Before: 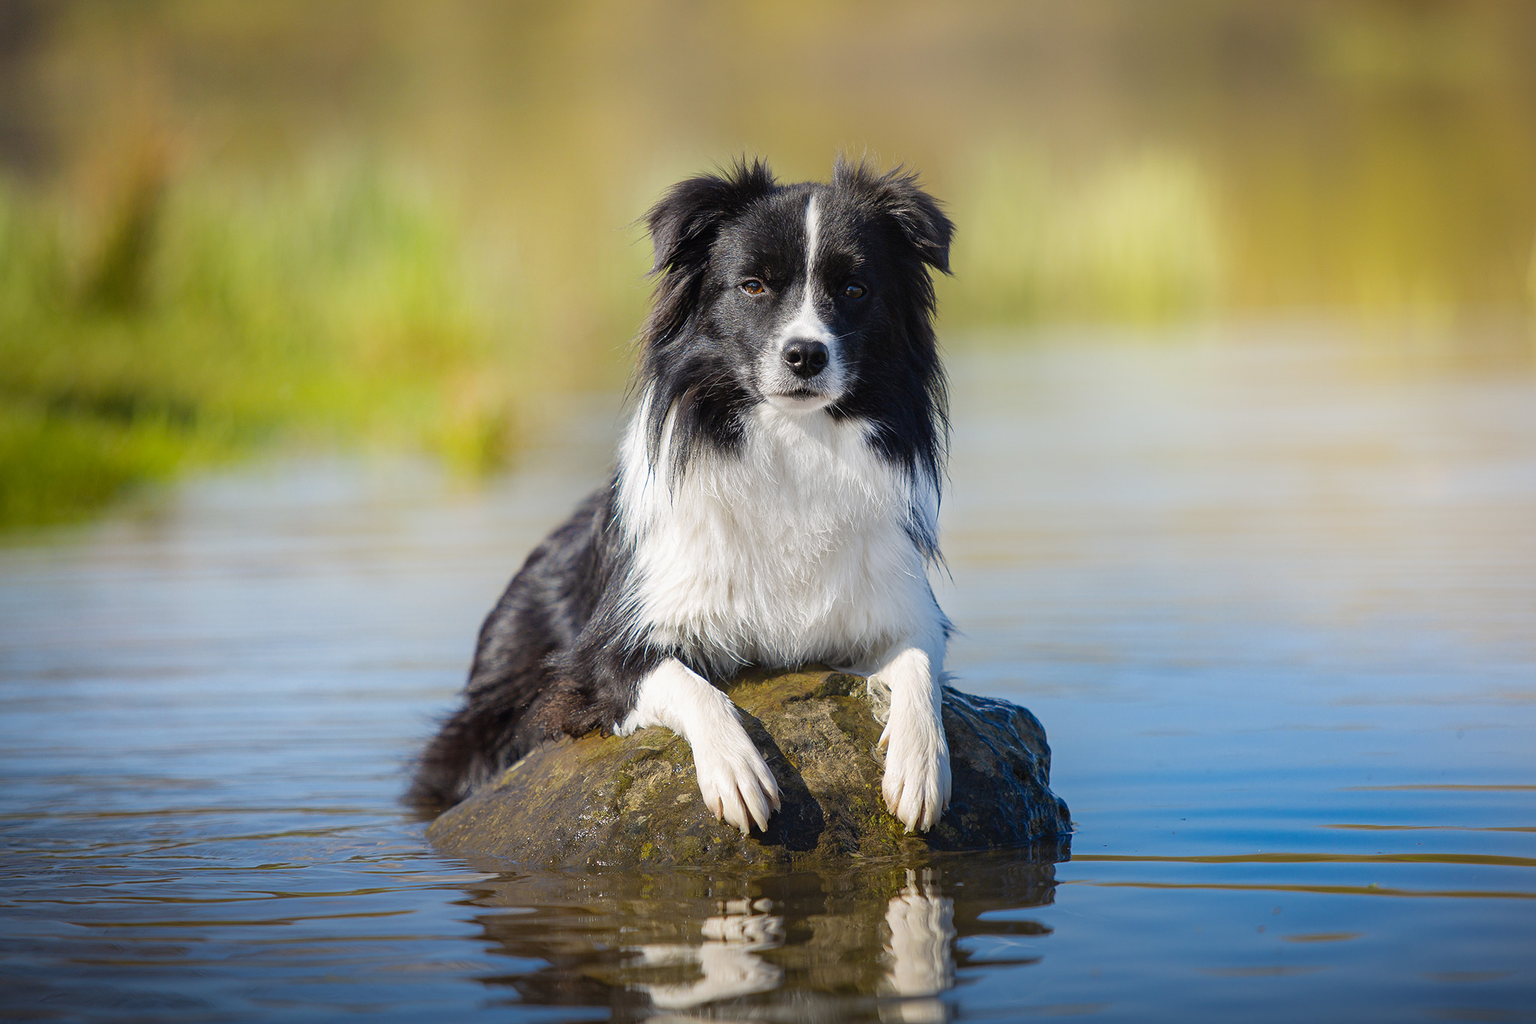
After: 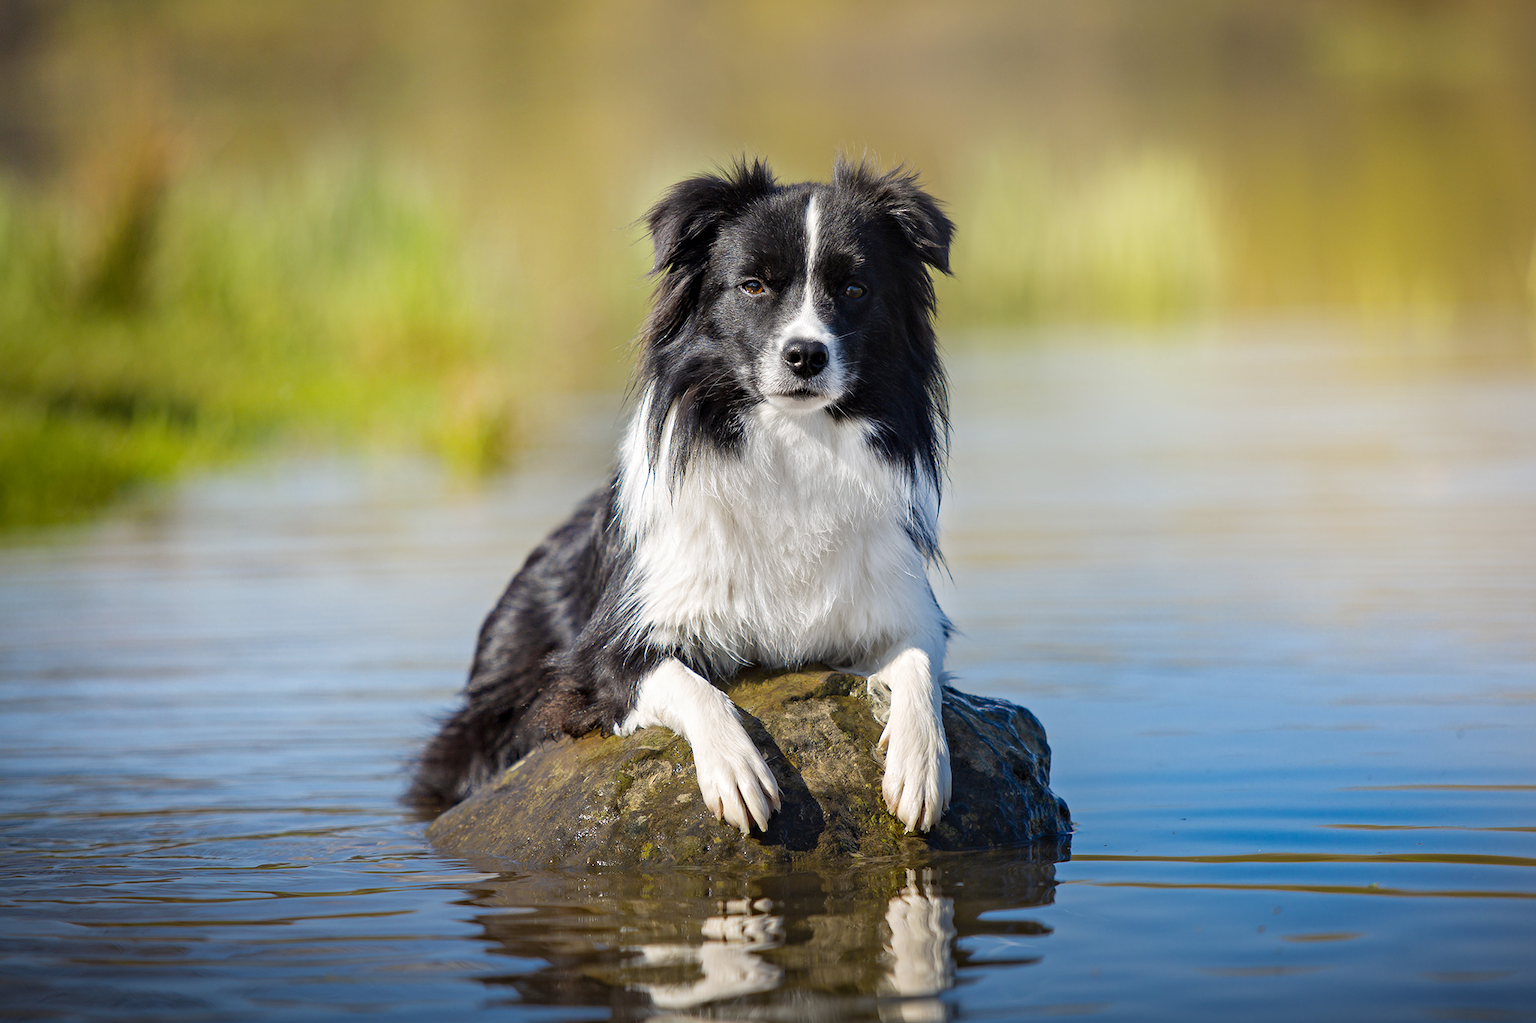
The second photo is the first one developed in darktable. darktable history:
contrast equalizer: y [[0.5, 0.5, 0.544, 0.569, 0.5, 0.5], [0.5 ×6], [0.5 ×6], [0 ×6], [0 ×6]]
